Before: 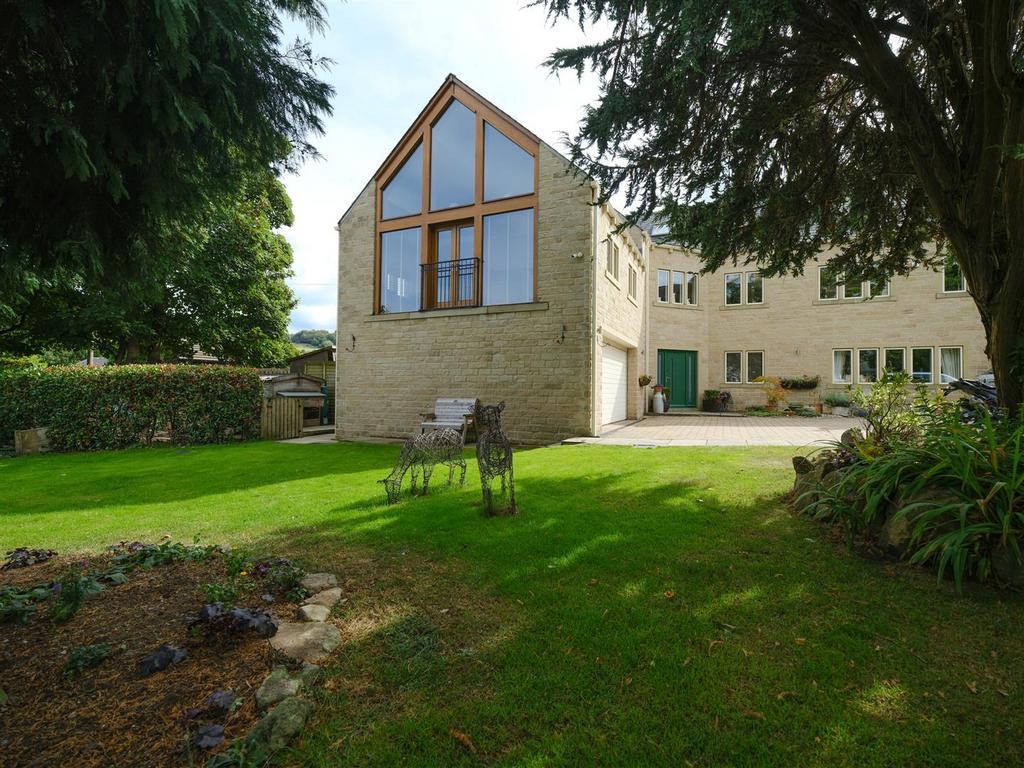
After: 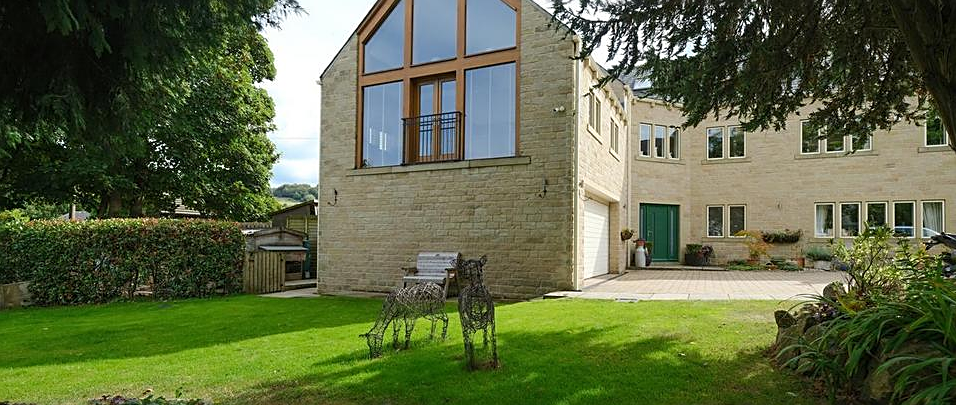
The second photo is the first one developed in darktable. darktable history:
sharpen: on, module defaults
crop: left 1.819%, top 19.044%, right 4.796%, bottom 28.206%
